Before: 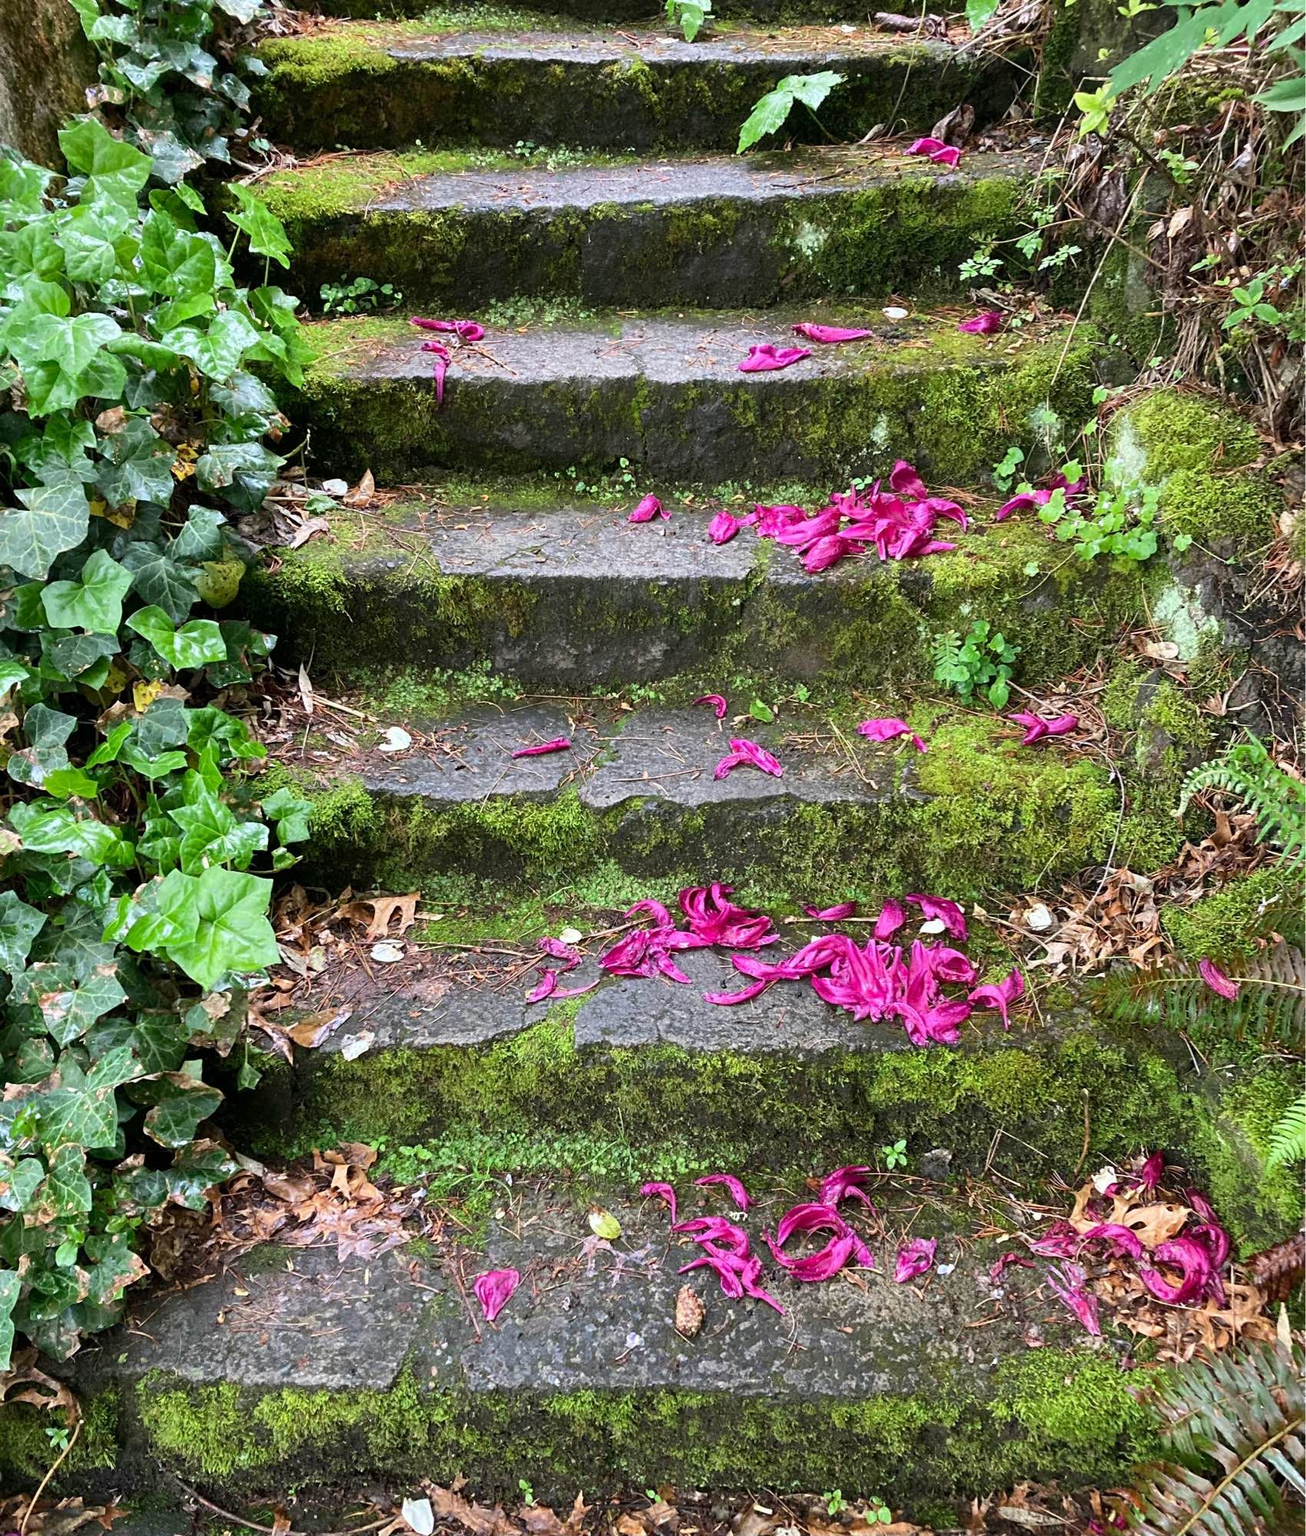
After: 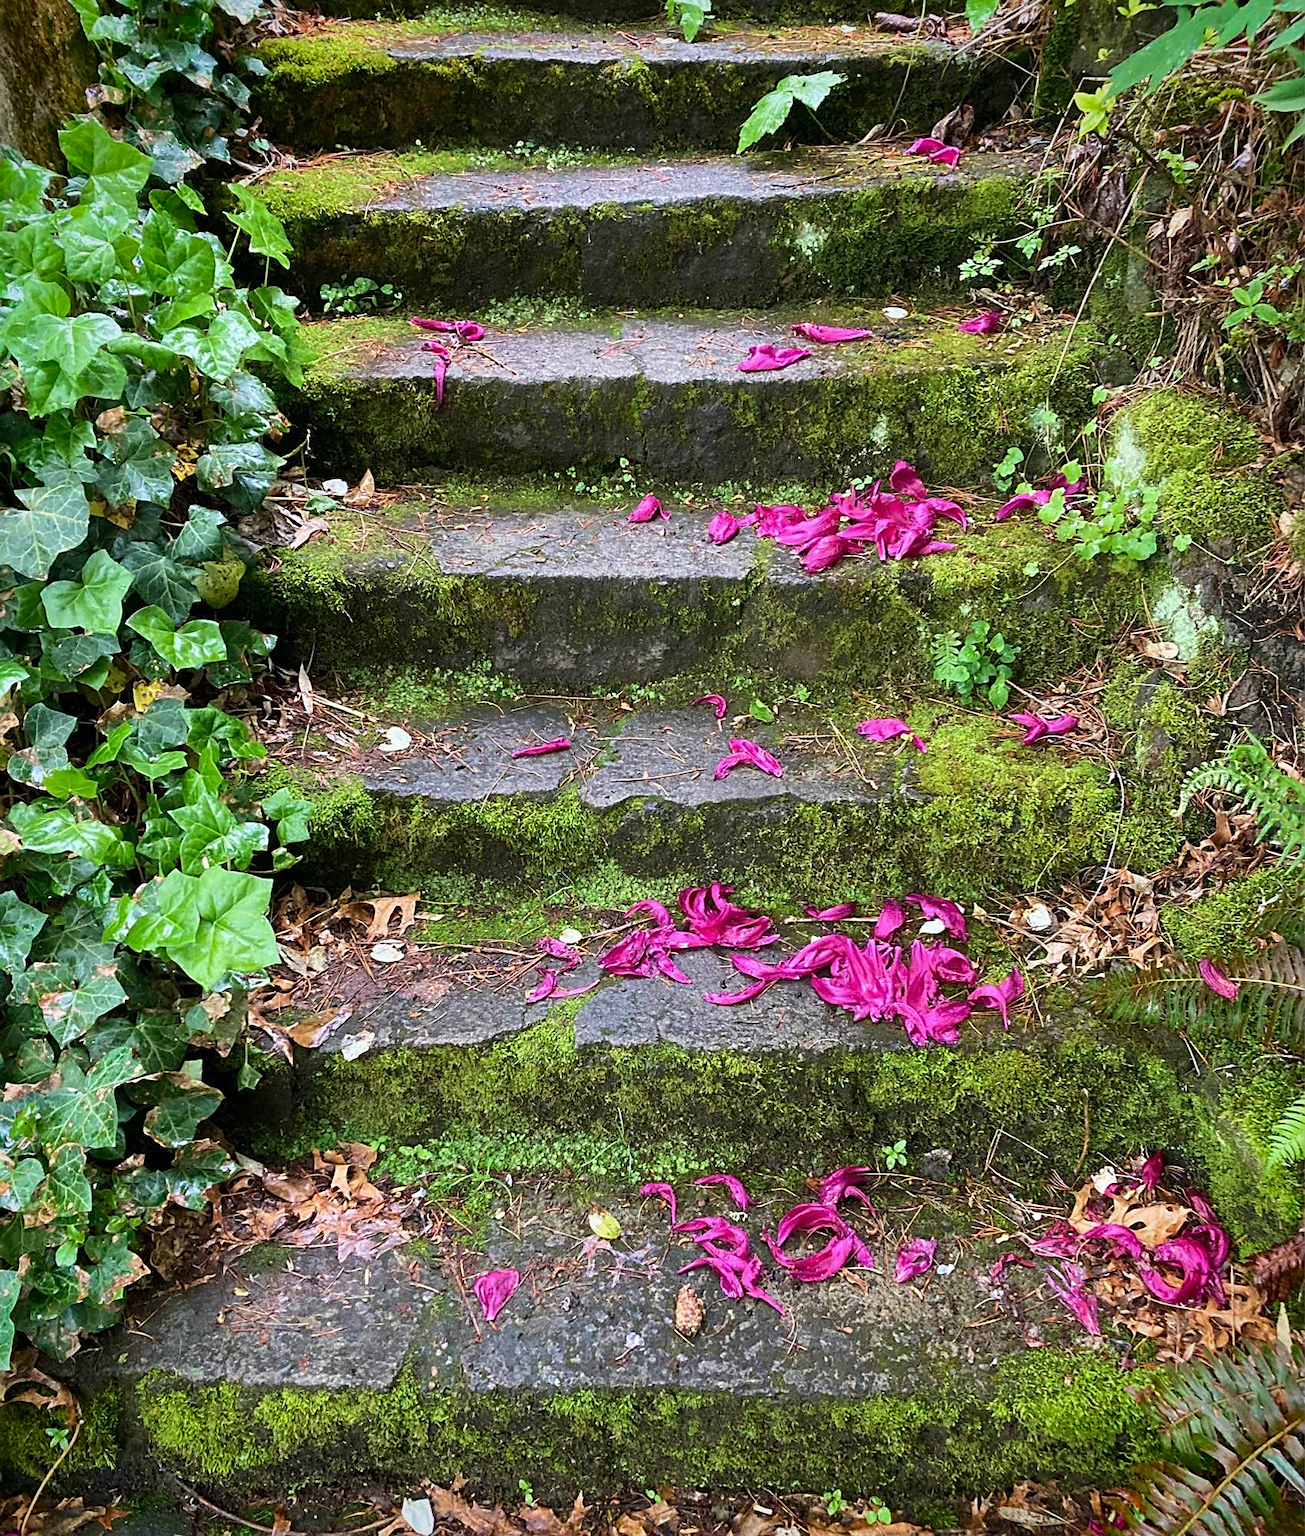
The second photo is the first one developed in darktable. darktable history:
sharpen: radius 1.887, amount 0.408, threshold 1.47
vignetting: fall-off radius 60.61%, saturation 0.376
velvia: on, module defaults
exposure: exposure -0.043 EV, compensate highlight preservation false
